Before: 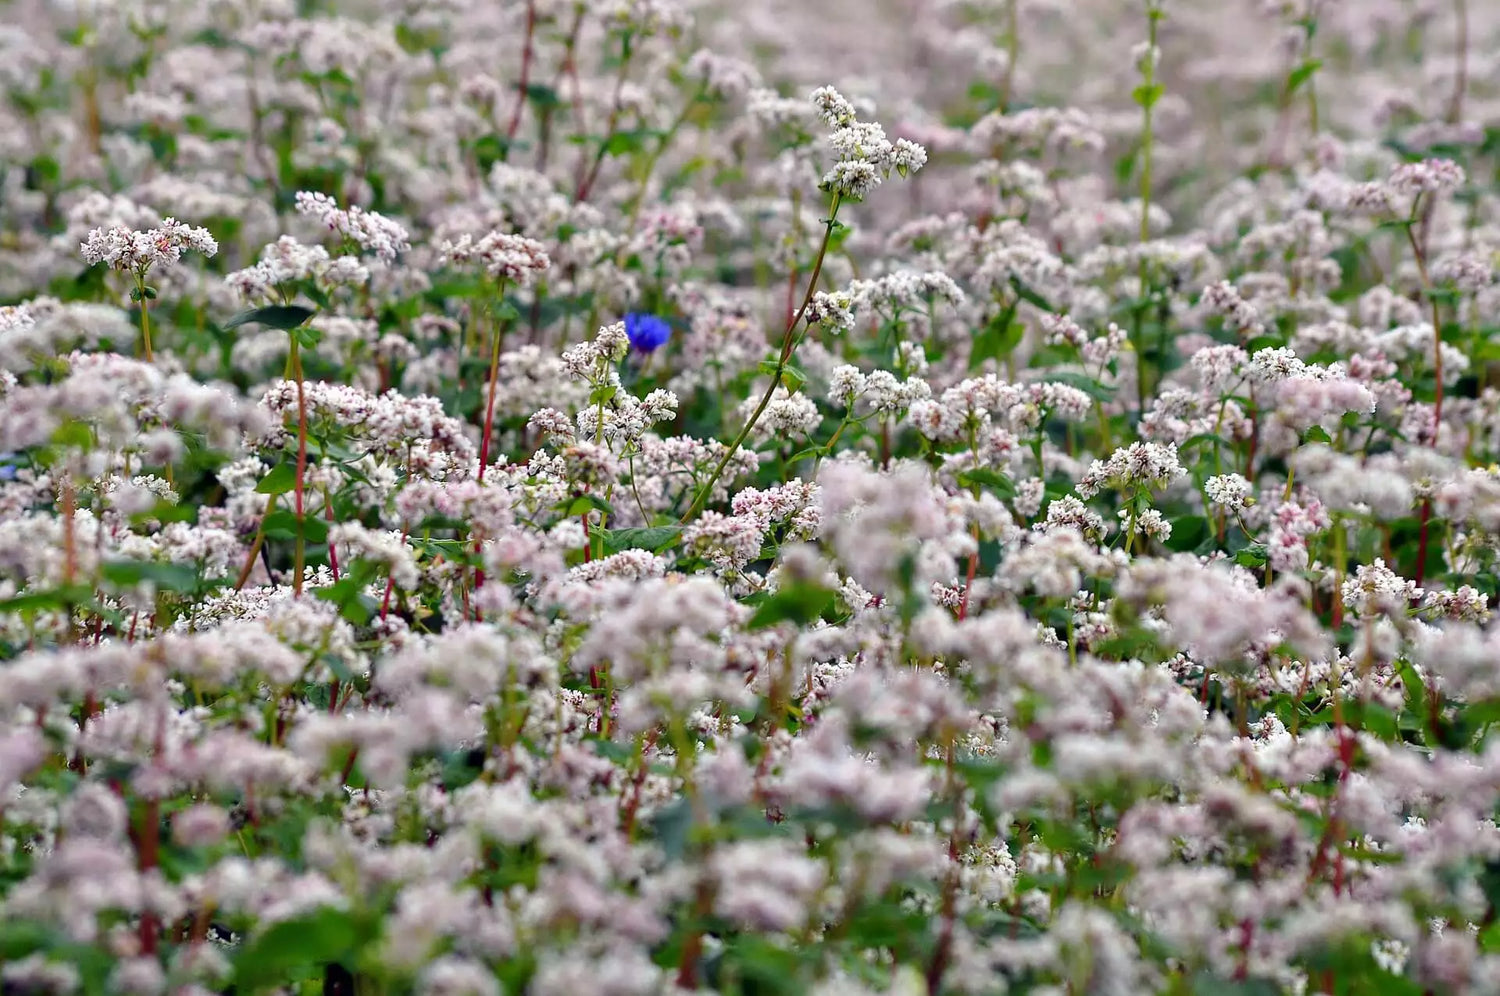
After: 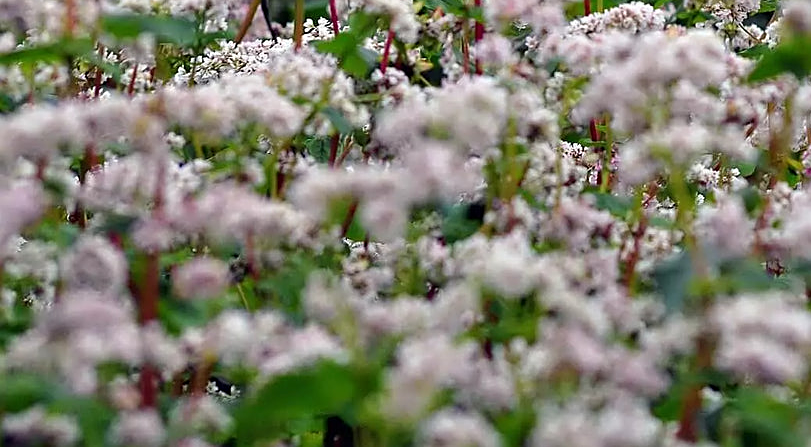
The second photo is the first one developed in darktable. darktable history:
crop and rotate: top 54.929%, right 45.901%, bottom 0.17%
sharpen: on, module defaults
